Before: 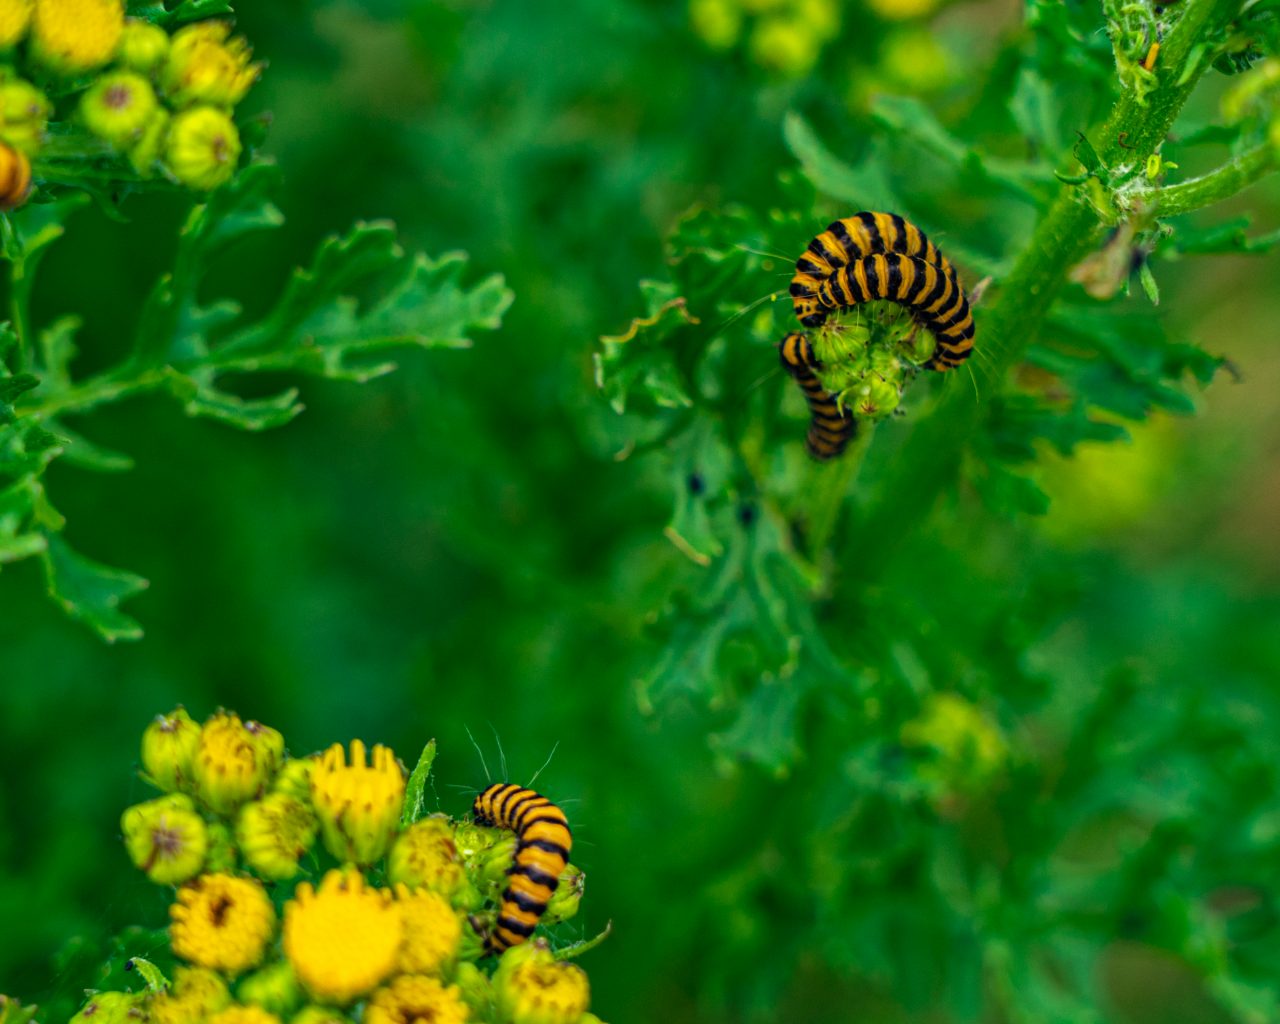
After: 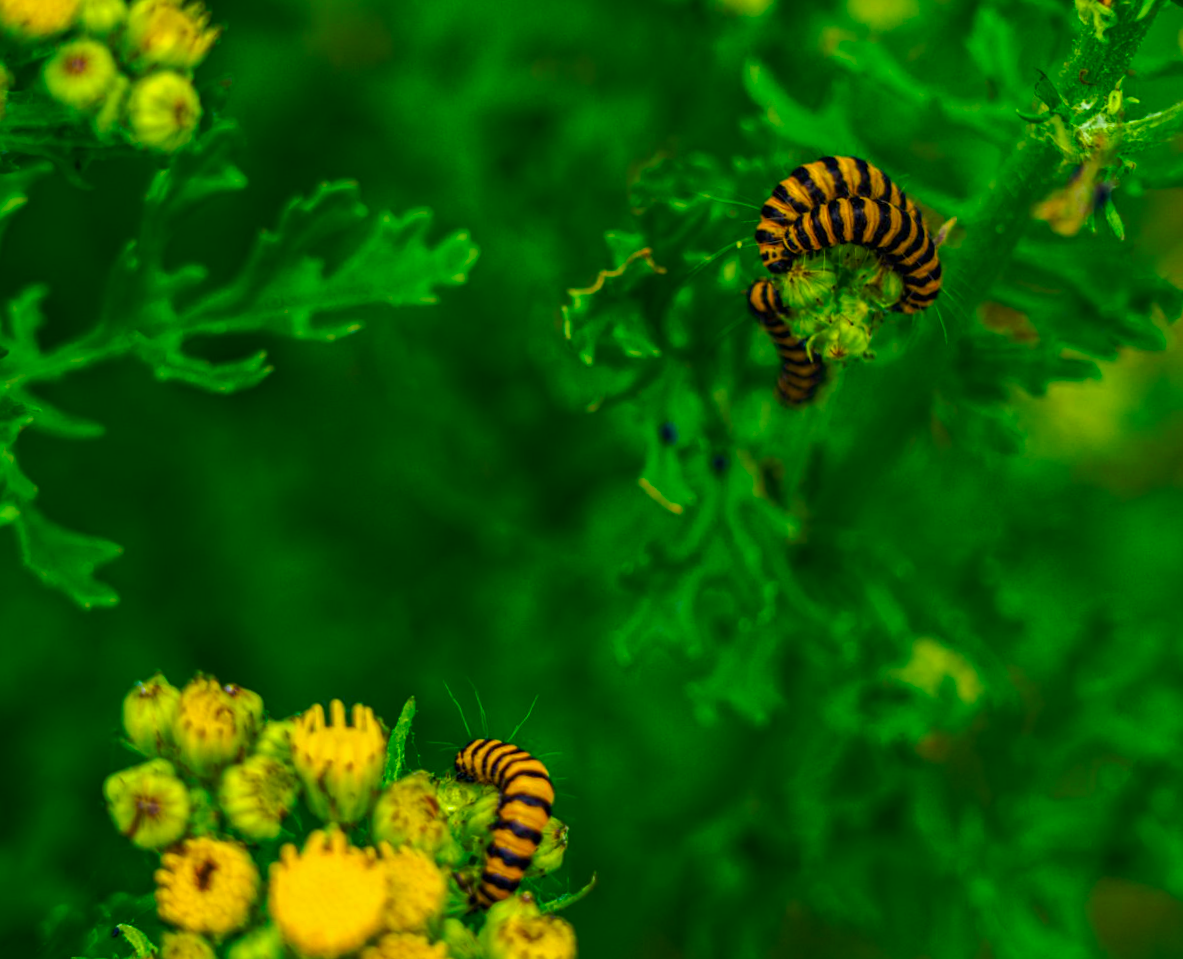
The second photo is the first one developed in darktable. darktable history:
crop: left 3.305%, top 6.436%, right 6.389%, bottom 3.258%
tone curve: curves: ch0 [(0, 0) (0.003, 0.002) (0.011, 0.009) (0.025, 0.02) (0.044, 0.035) (0.069, 0.055) (0.1, 0.08) (0.136, 0.109) (0.177, 0.142) (0.224, 0.179) (0.277, 0.222) (0.335, 0.268) (0.399, 0.329) (0.468, 0.409) (0.543, 0.495) (0.623, 0.579) (0.709, 0.669) (0.801, 0.767) (0.898, 0.885) (1, 1)], preserve colors none
rotate and perspective: rotation -1.75°, automatic cropping off
color balance rgb: linear chroma grading › global chroma 15%, perceptual saturation grading › global saturation 30%
